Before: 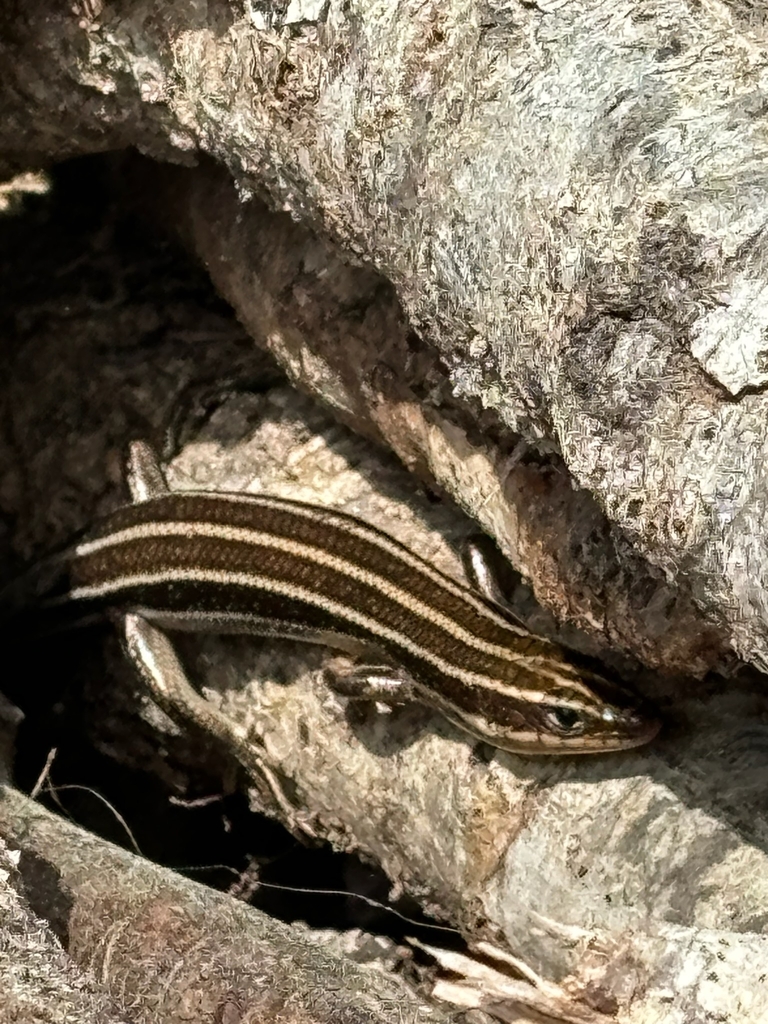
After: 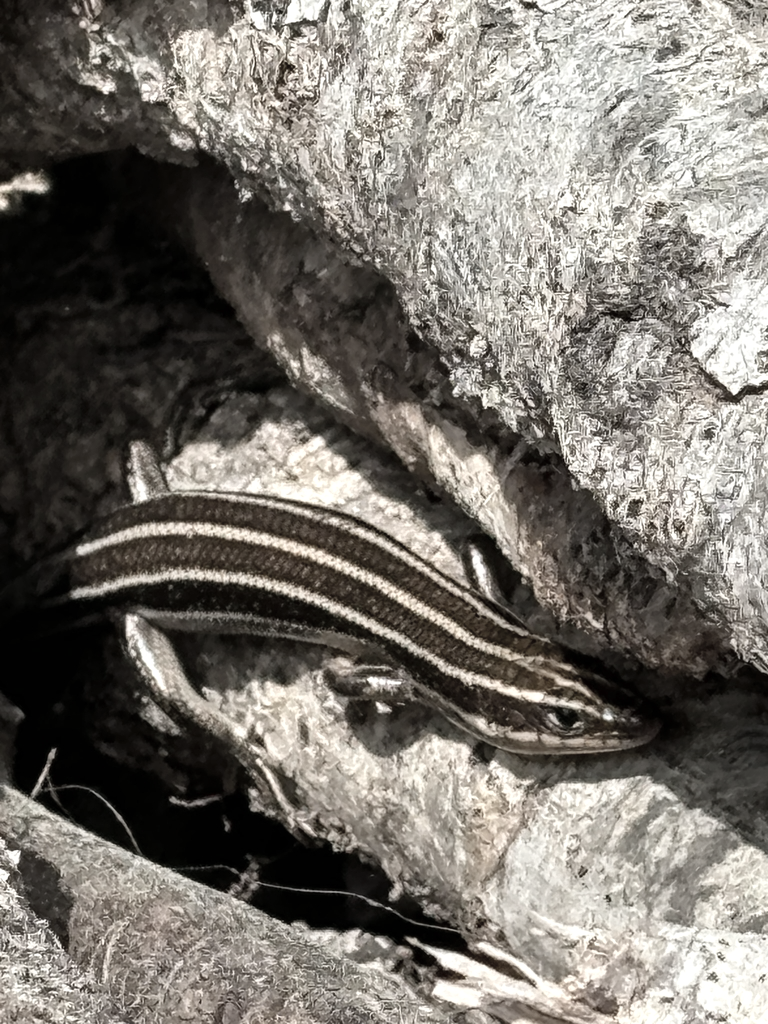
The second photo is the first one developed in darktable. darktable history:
color zones: curves: ch0 [(0, 0.6) (0.129, 0.585) (0.193, 0.596) (0.429, 0.5) (0.571, 0.5) (0.714, 0.5) (0.857, 0.5) (1, 0.6)]; ch1 [(0, 0.453) (0.112, 0.245) (0.213, 0.252) (0.429, 0.233) (0.571, 0.231) (0.683, 0.242) (0.857, 0.296) (1, 0.453)], mix 23.64%
